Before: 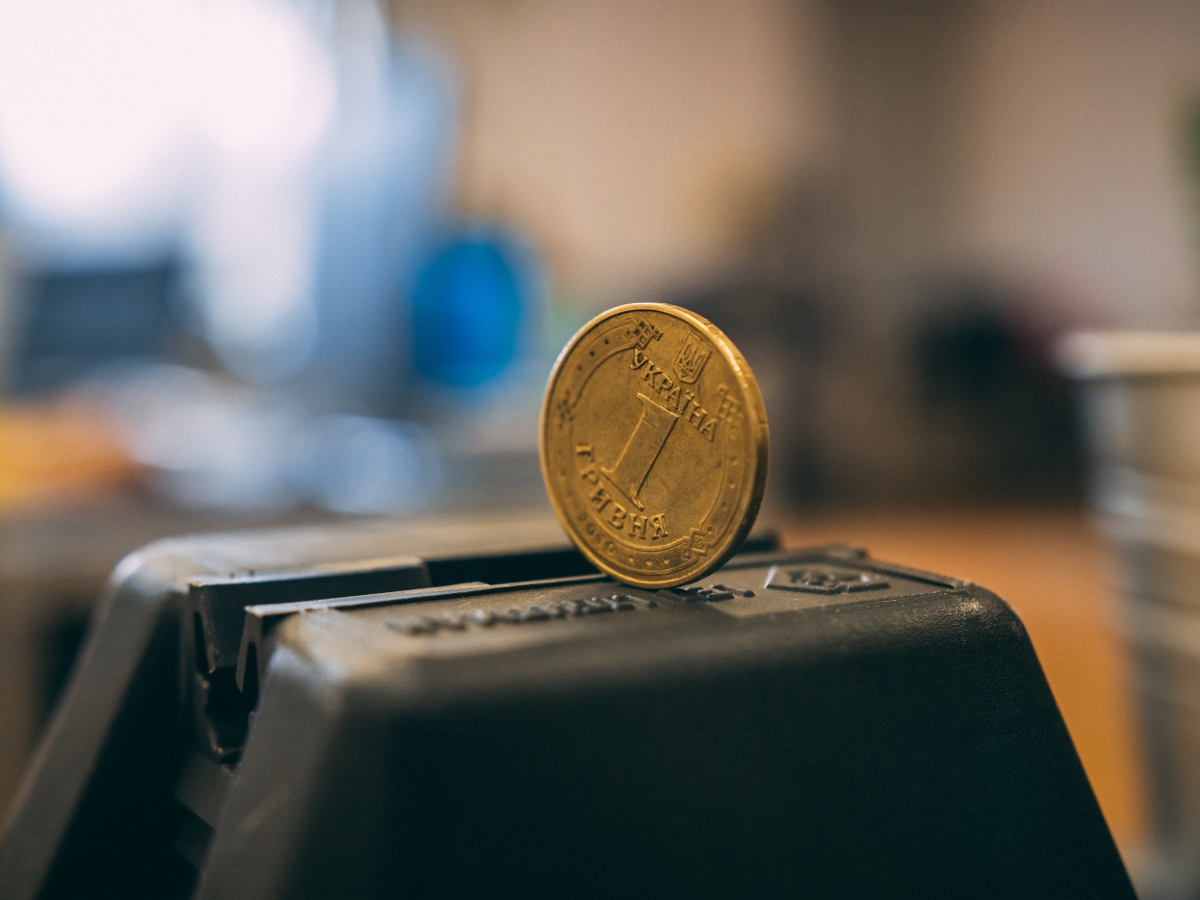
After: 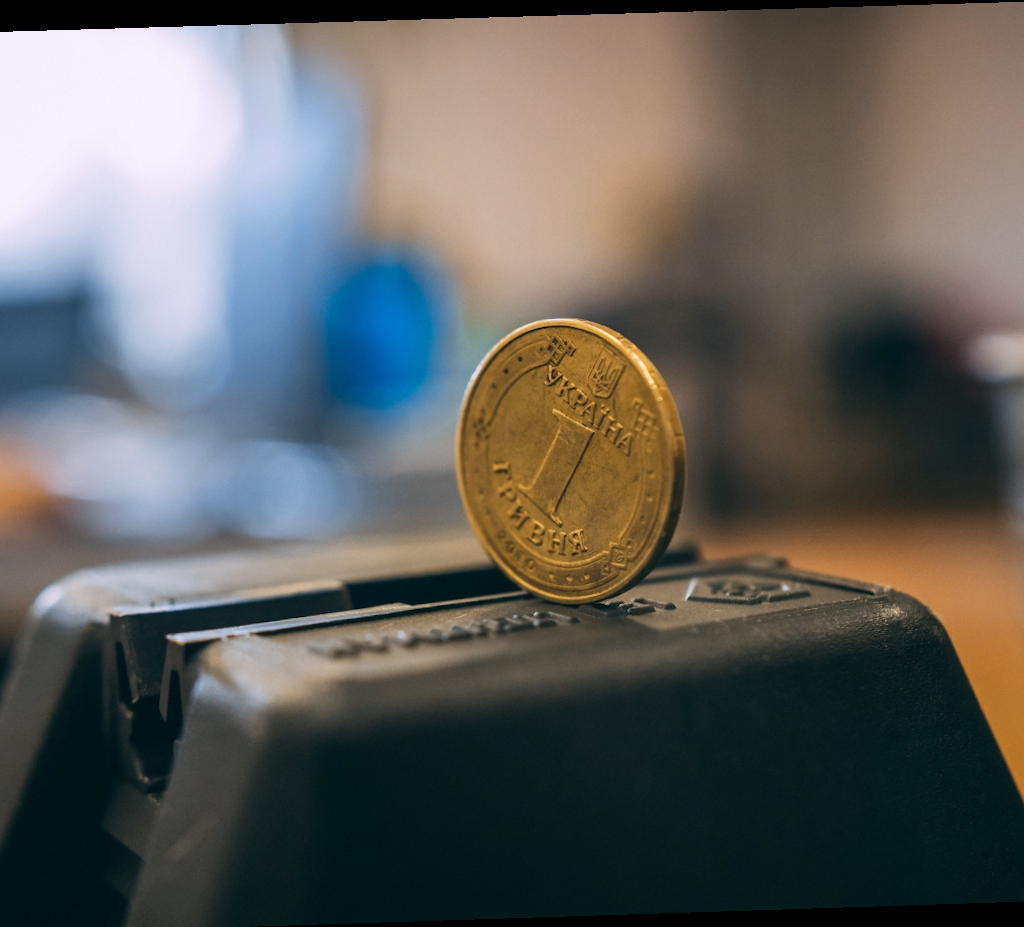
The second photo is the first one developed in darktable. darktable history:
rotate and perspective: rotation -1.77°, lens shift (horizontal) 0.004, automatic cropping off
crop: left 8.026%, right 7.374%
white balance: red 0.983, blue 1.036
